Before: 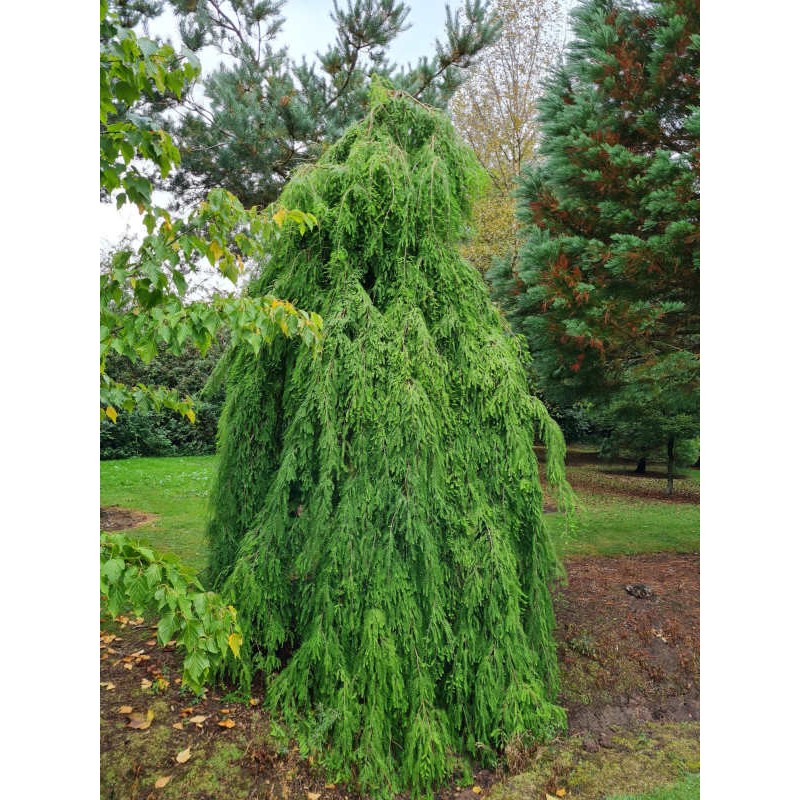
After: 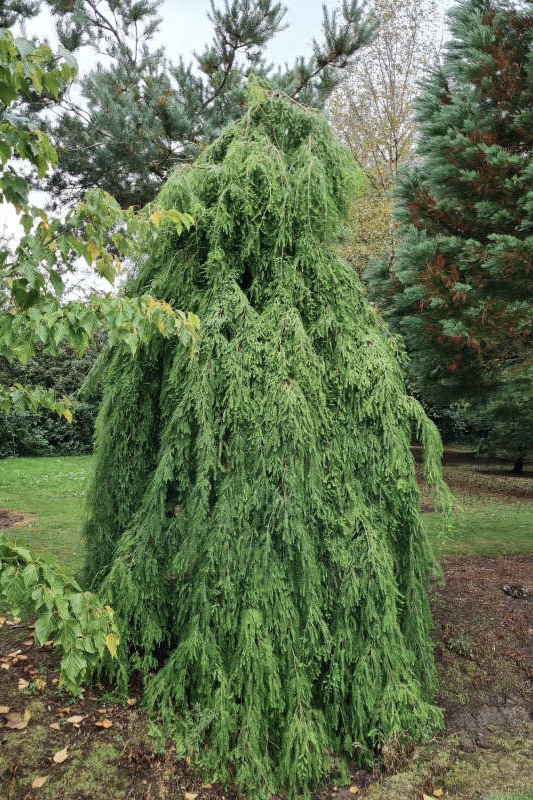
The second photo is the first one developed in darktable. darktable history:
contrast brightness saturation: contrast 0.1, saturation -0.3
crop: left 15.419%, right 17.914%
